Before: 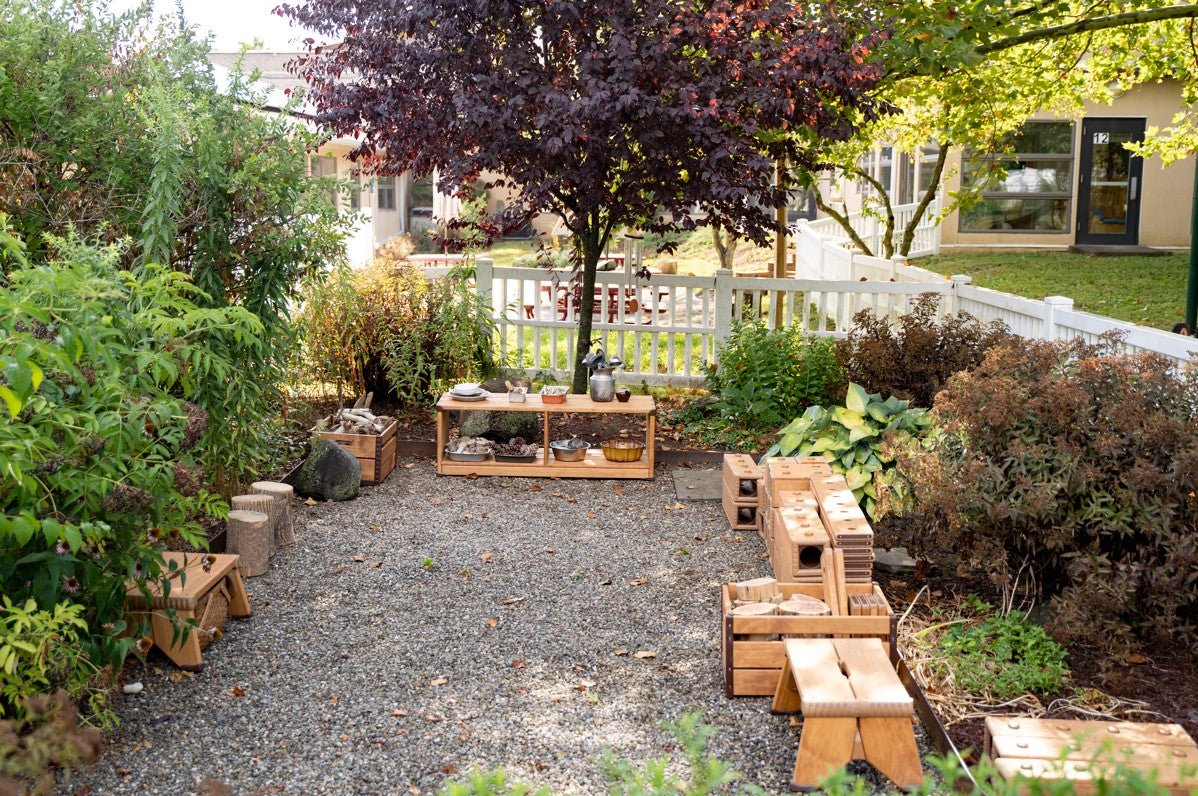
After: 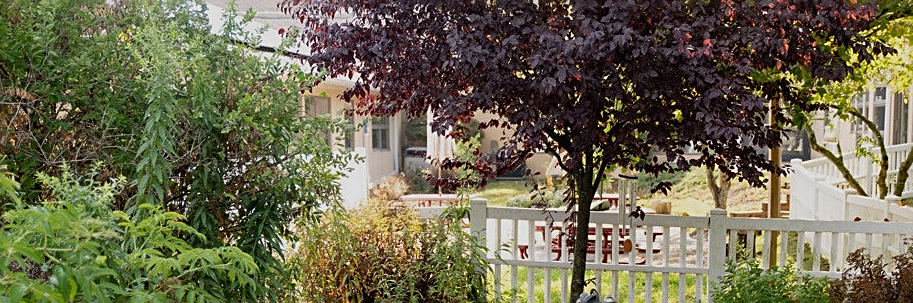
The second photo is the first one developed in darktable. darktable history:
crop: left 0.579%, top 7.627%, right 23.167%, bottom 54.275%
exposure: exposure -0.462 EV, compensate highlight preservation false
sharpen: on, module defaults
